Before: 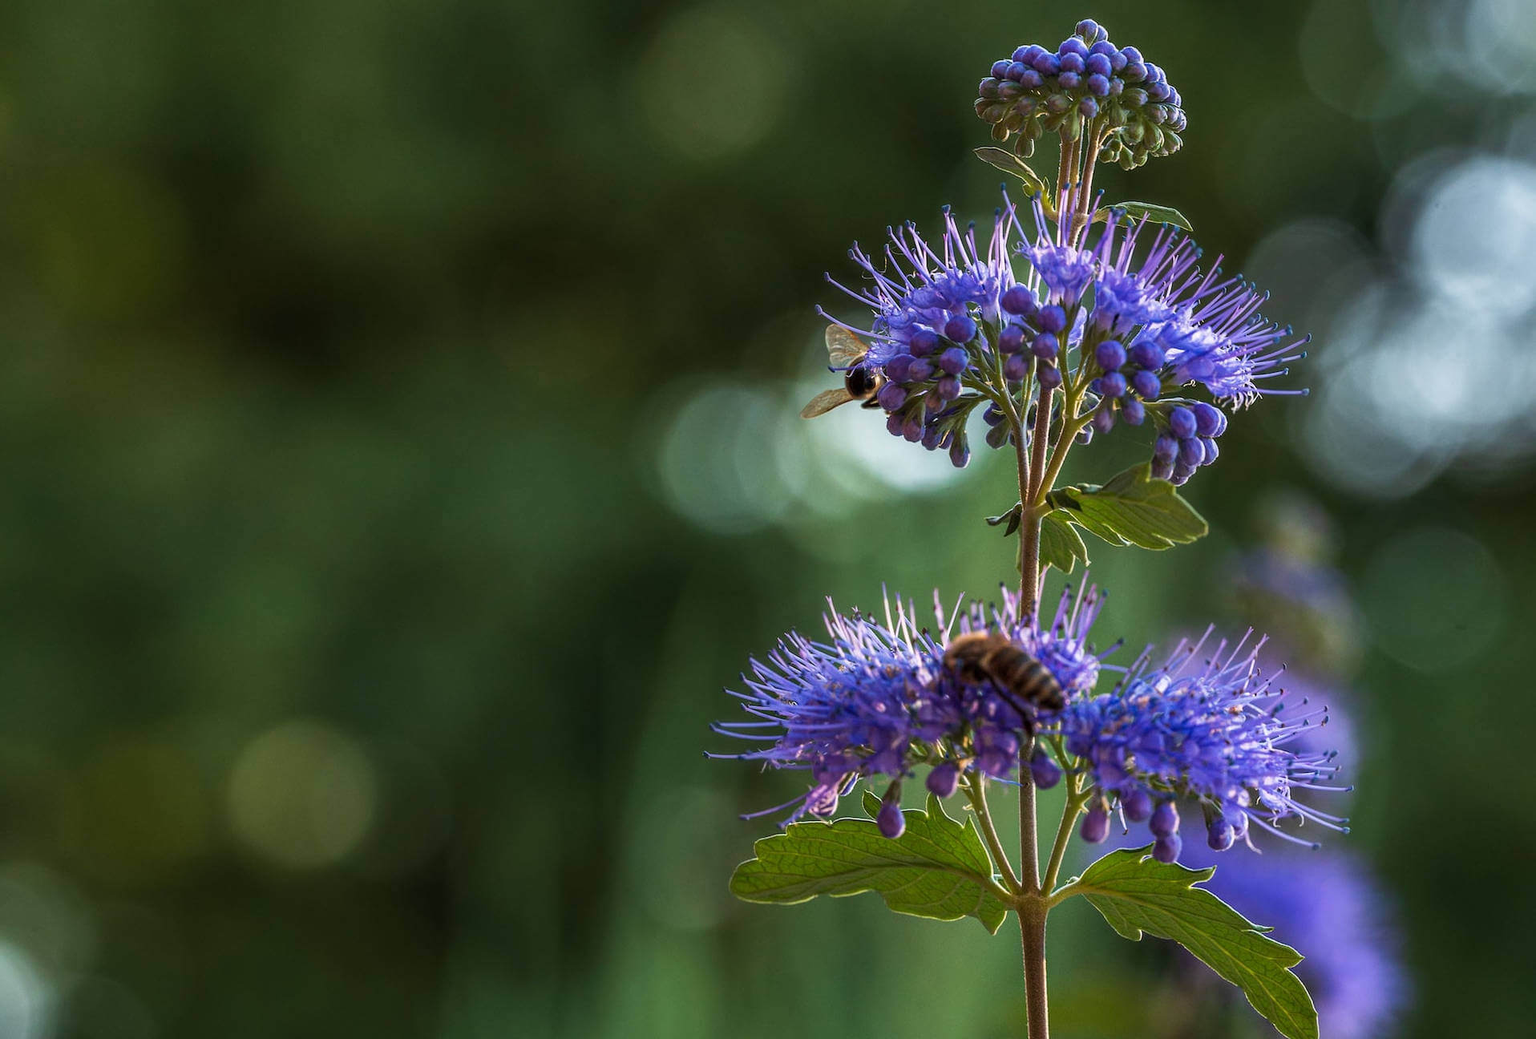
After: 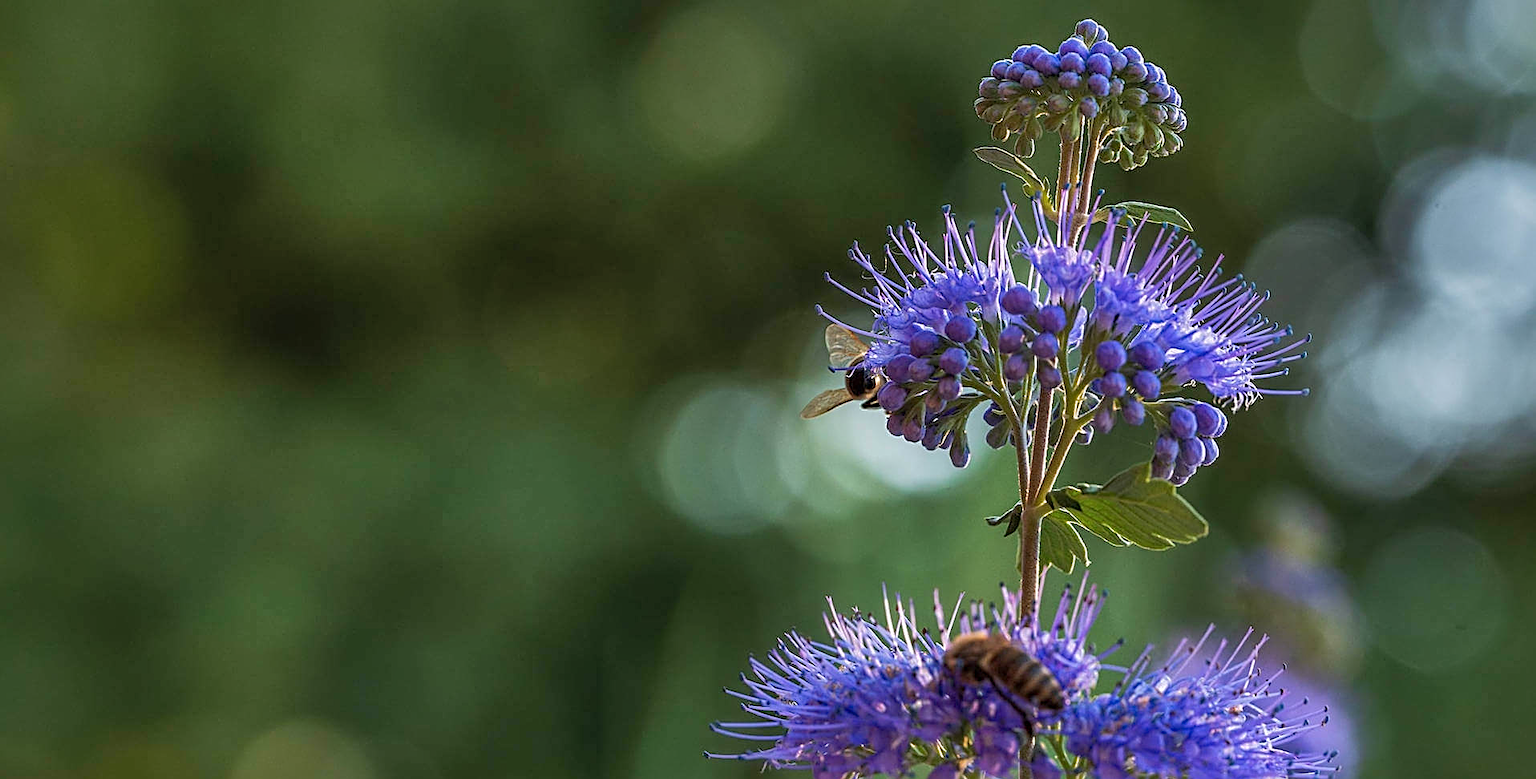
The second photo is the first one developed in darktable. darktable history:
crop: bottom 24.988%
sharpen: radius 2.543, amount 0.636
shadows and highlights: highlights -60
